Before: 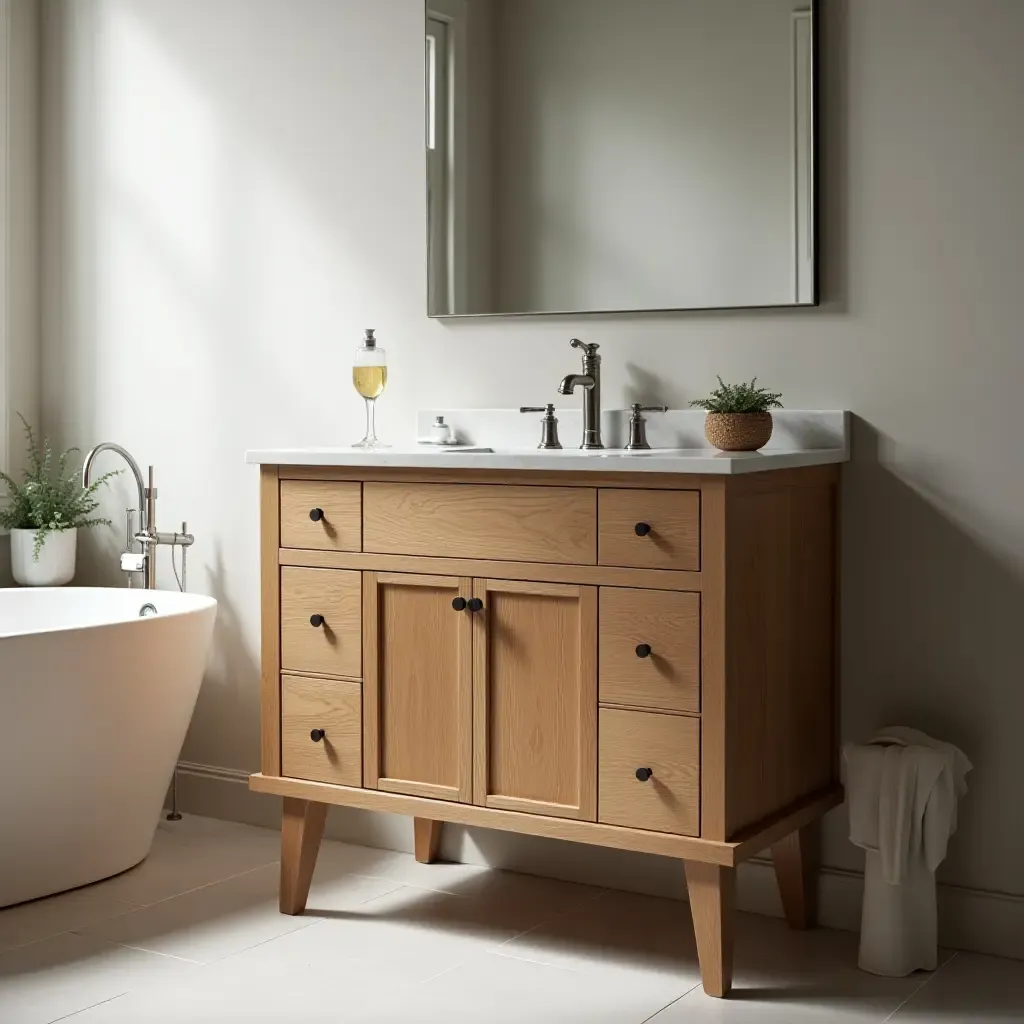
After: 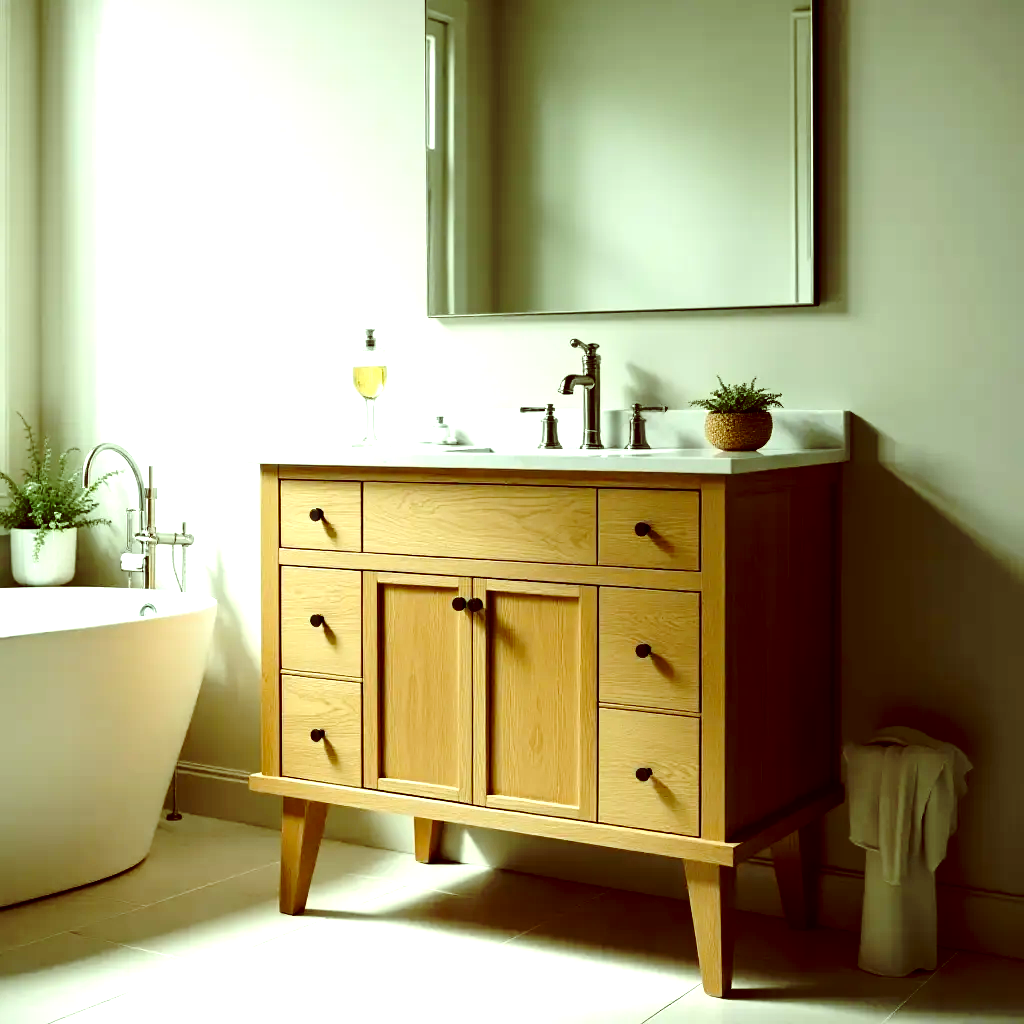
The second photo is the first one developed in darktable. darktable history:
color balance: lift [1, 1.015, 0.987, 0.985], gamma [1, 0.959, 1.042, 0.958], gain [0.927, 0.938, 1.072, 0.928], contrast 1.5%
exposure: black level correction 0.01, exposure 1 EV, compensate highlight preservation false
base curve: curves: ch0 [(0, 0) (0.073, 0.04) (0.157, 0.139) (0.492, 0.492) (0.758, 0.758) (1, 1)], preserve colors none
tone curve: curves: ch0 [(0, 0) (0.08, 0.069) (0.4, 0.391) (0.6, 0.609) (0.92, 0.93) (1, 1)], color space Lab, independent channels, preserve colors none
